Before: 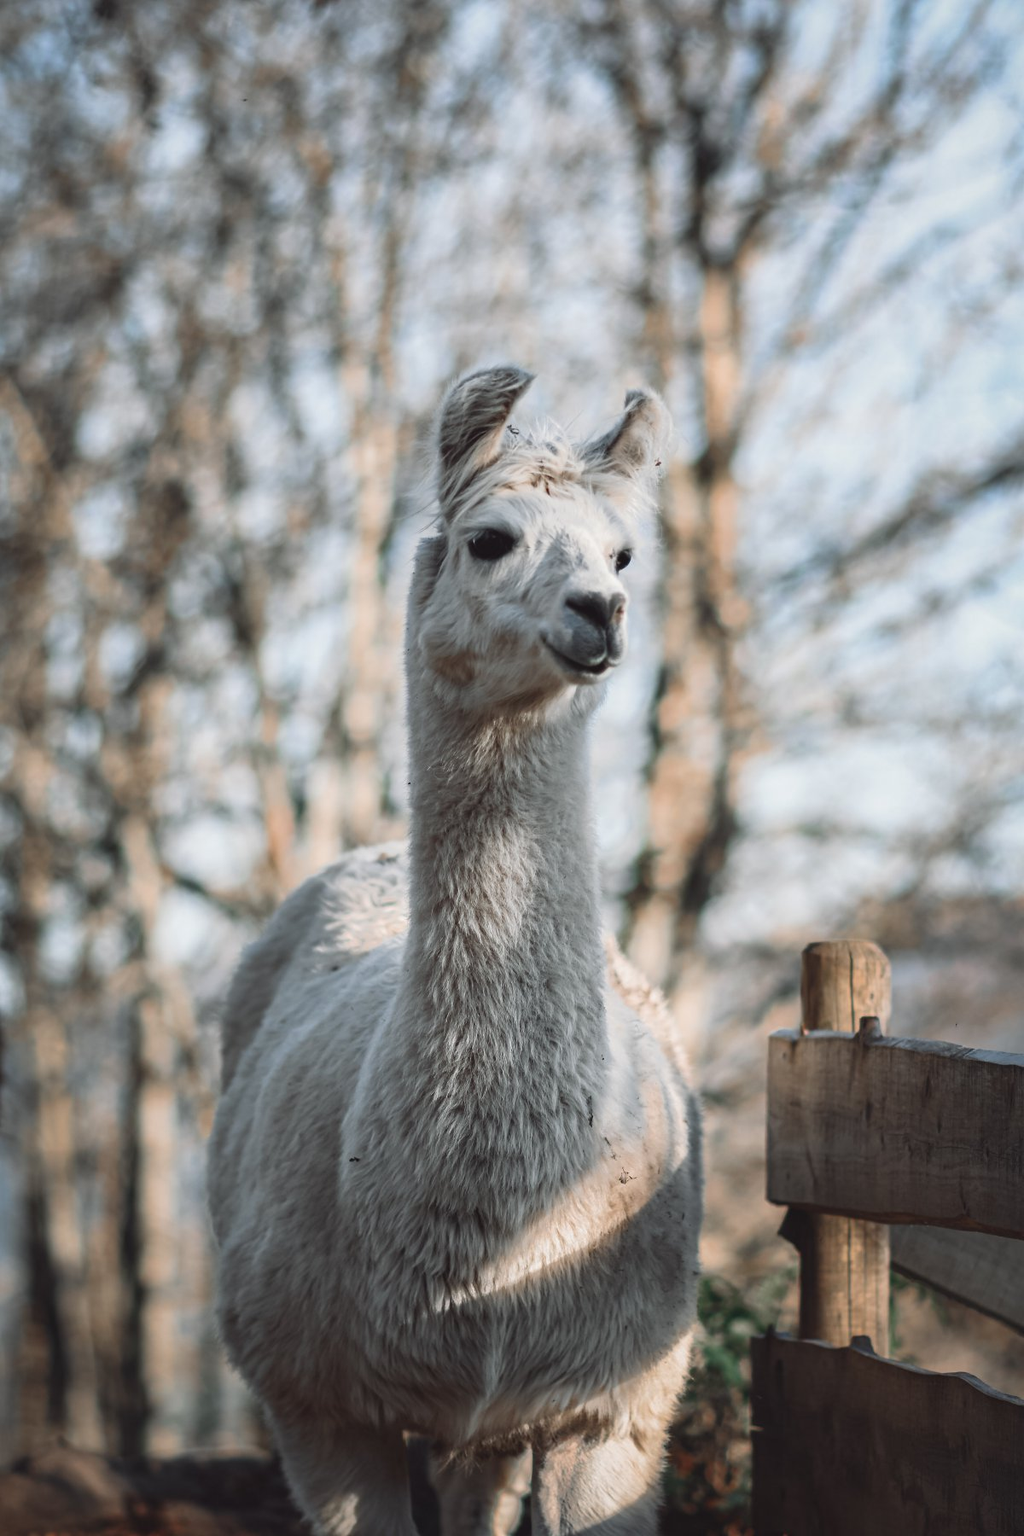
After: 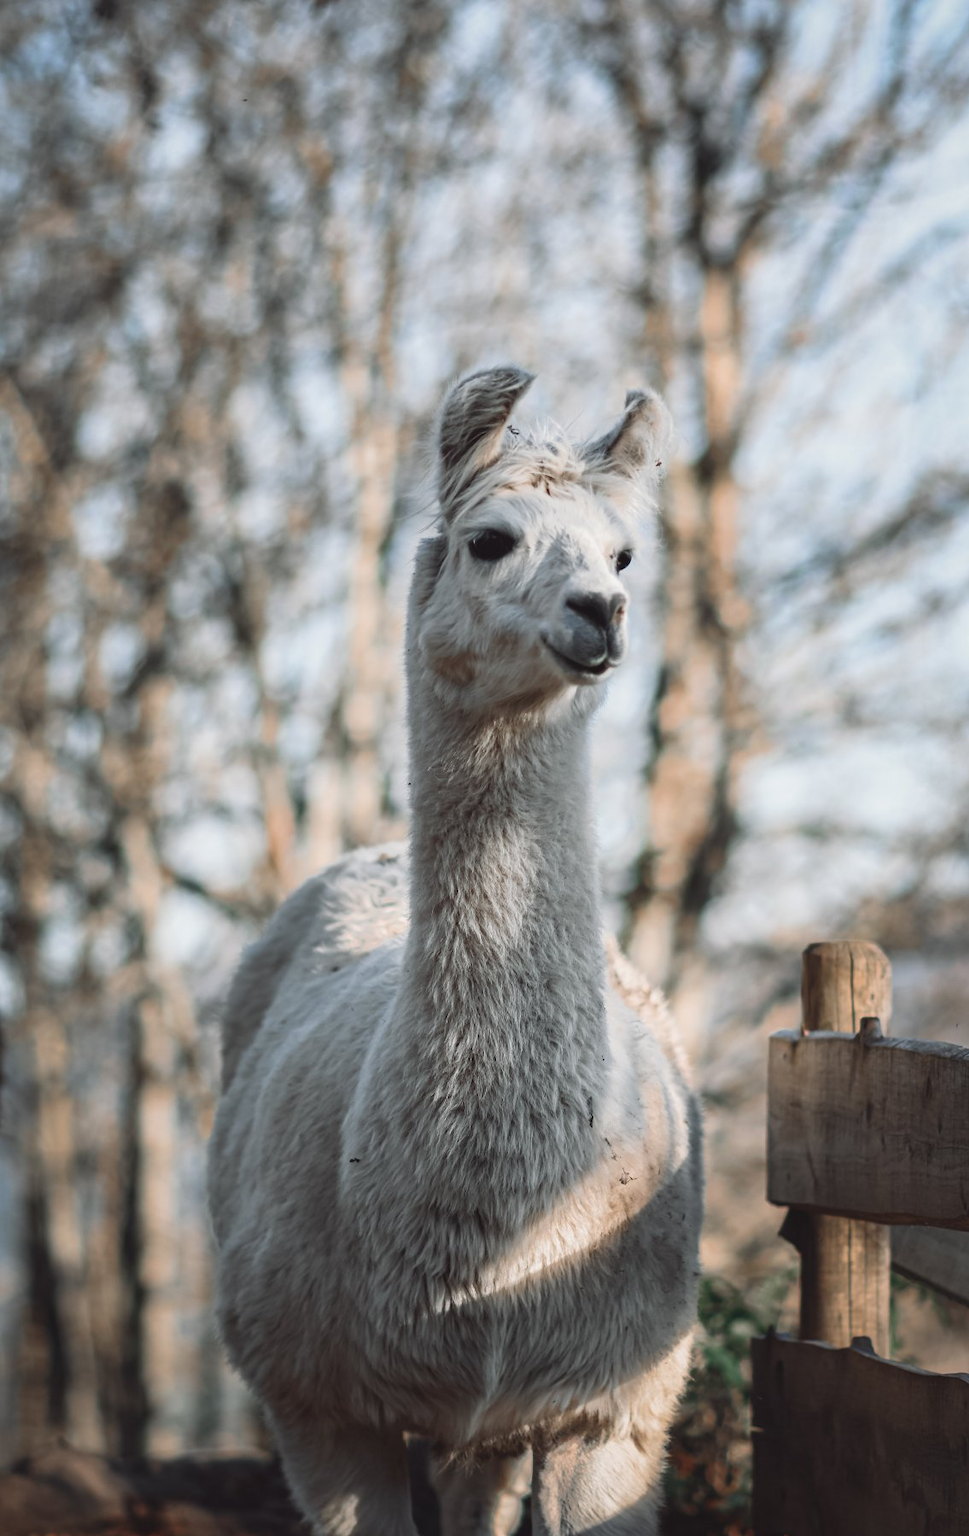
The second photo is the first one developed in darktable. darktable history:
crop and rotate: right 5.358%
